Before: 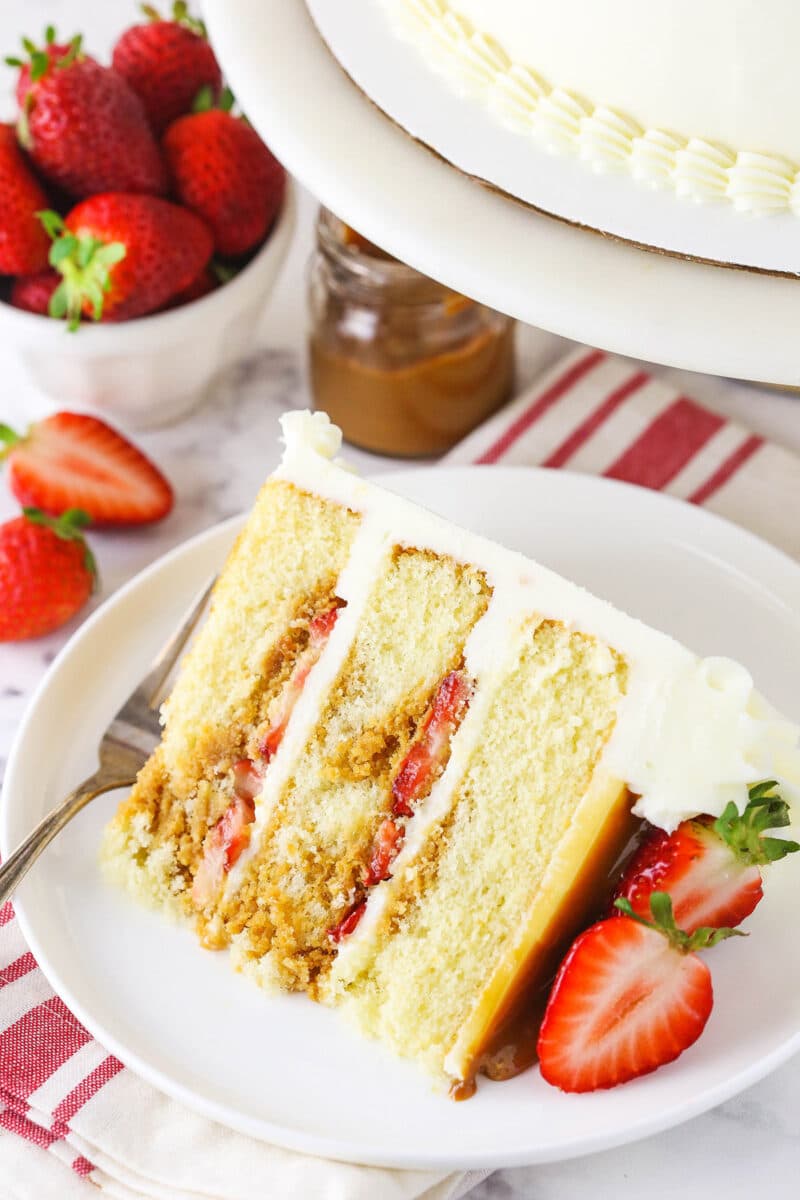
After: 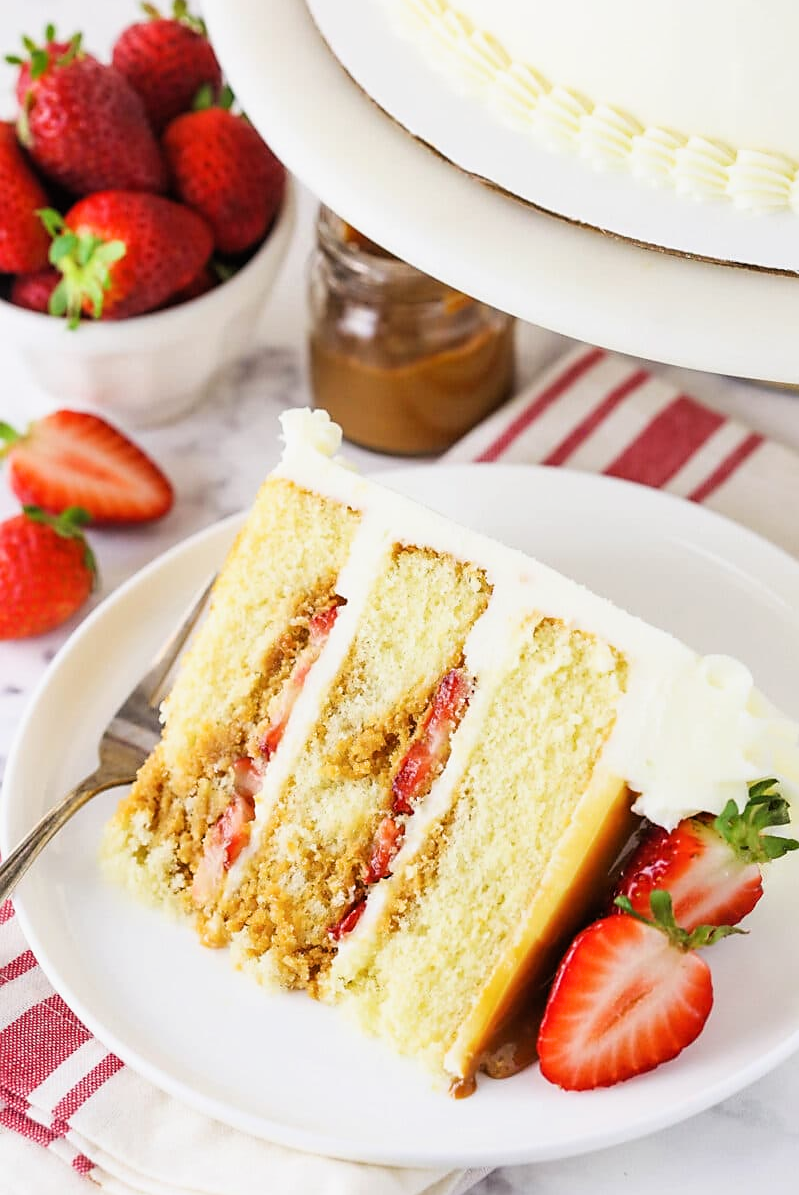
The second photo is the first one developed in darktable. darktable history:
filmic rgb: black relative exposure -12.84 EV, white relative exposure 2.8 EV, target black luminance 0%, hardness 8.53, latitude 71.28%, contrast 1.135, shadows ↔ highlights balance -0.901%
sharpen: radius 1.901, amount 0.407, threshold 1.625
crop: top 0.244%, bottom 0.101%
